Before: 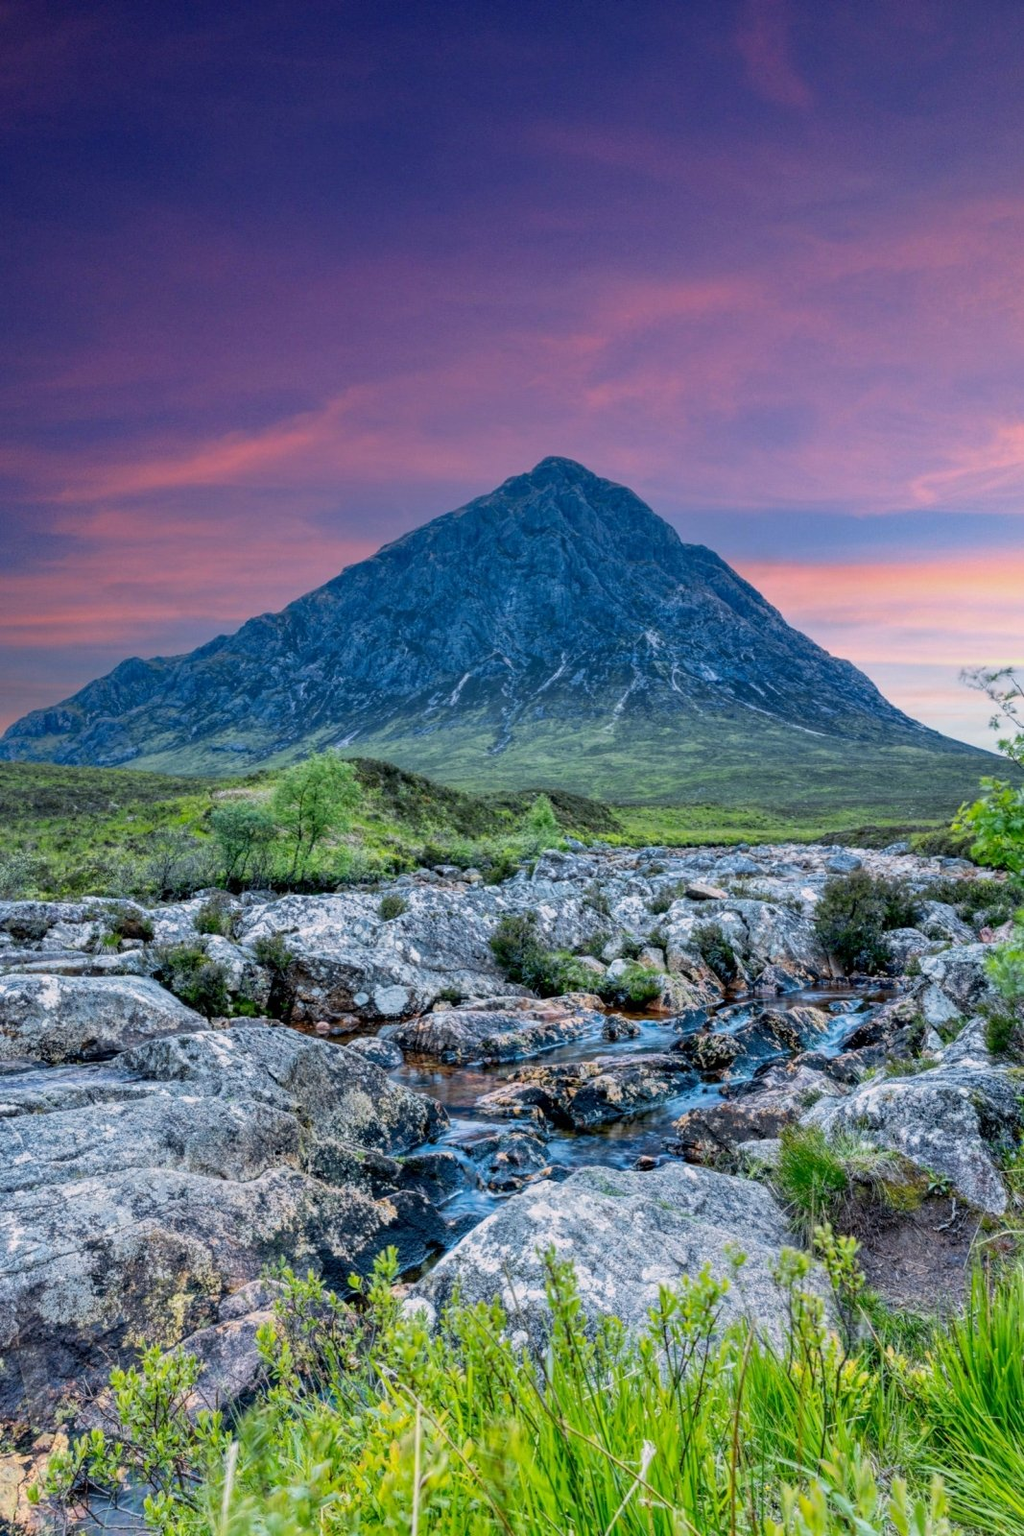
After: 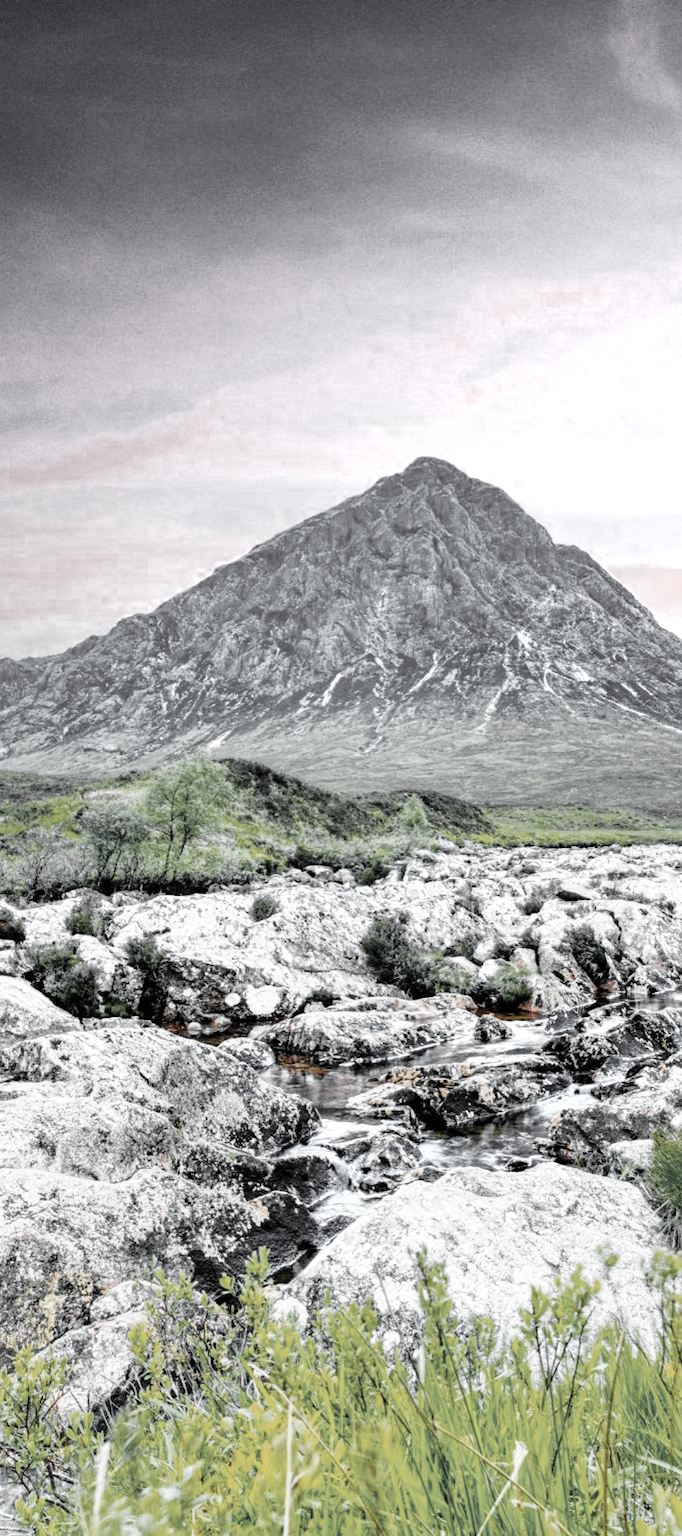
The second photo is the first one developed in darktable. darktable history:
base curve: curves: ch0 [(0, 0) (0.028, 0.03) (0.121, 0.232) (0.46, 0.748) (0.859, 0.968) (1, 1)], preserve colors none
color zones: curves: ch0 [(0, 0.613) (0.01, 0.613) (0.245, 0.448) (0.498, 0.529) (0.642, 0.665) (0.879, 0.777) (0.99, 0.613)]; ch1 [(0, 0.035) (0.121, 0.189) (0.259, 0.197) (0.415, 0.061) (0.589, 0.022) (0.732, 0.022) (0.857, 0.026) (0.991, 0.053)]
crop and rotate: left 12.648%, right 20.685%
color balance rgb: perceptual saturation grading › global saturation 25%, global vibrance 20%
